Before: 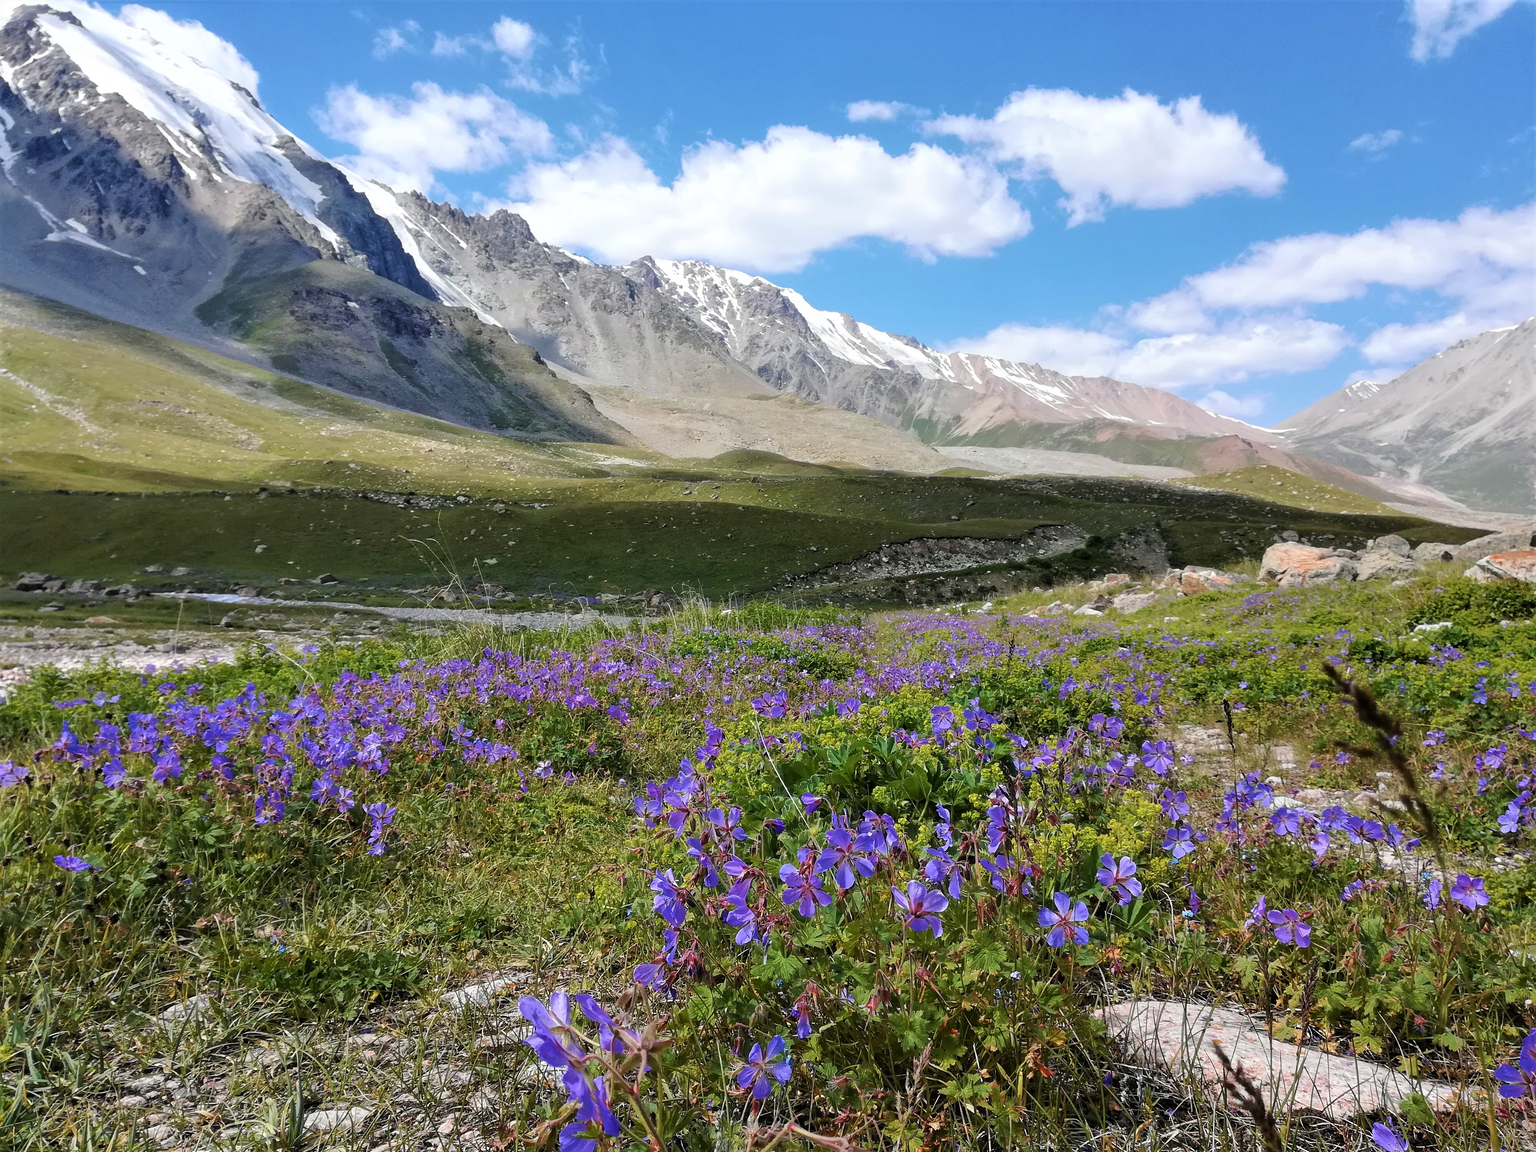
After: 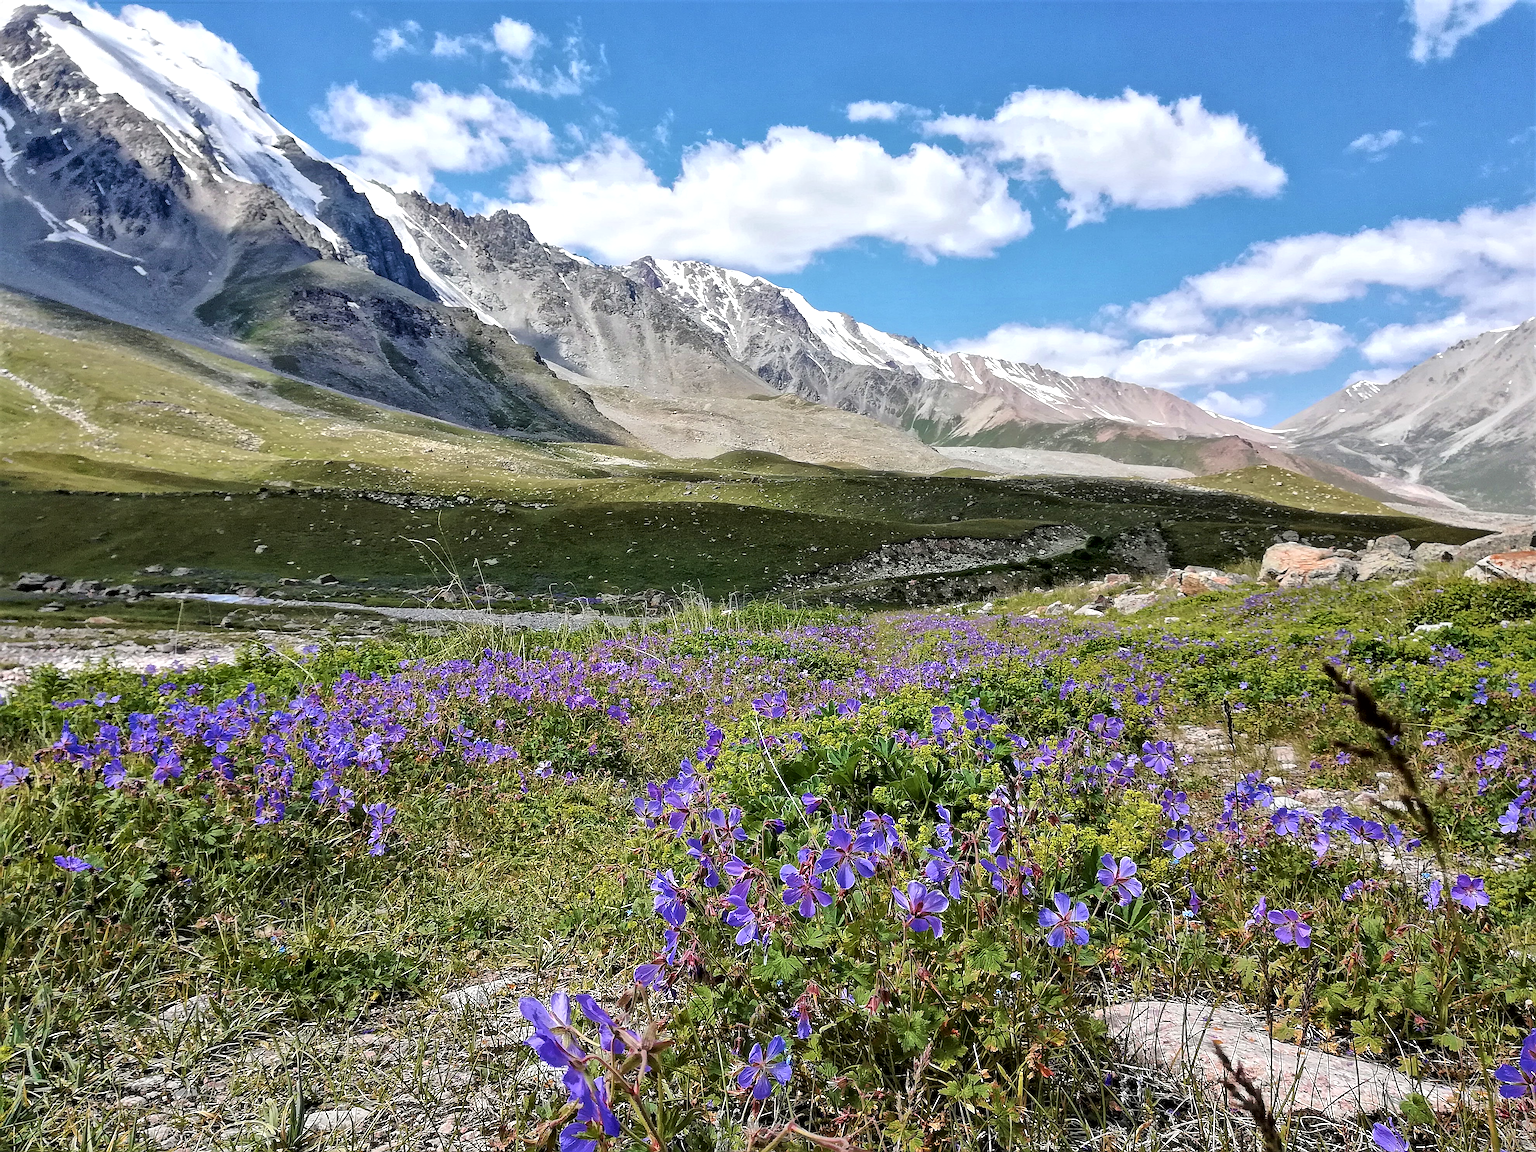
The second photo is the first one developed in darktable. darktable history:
local contrast: mode bilateral grid, contrast 20, coarseness 50, detail 171%, midtone range 0.2
exposure: compensate highlight preservation false
sharpen: radius 1.4, amount 1.25, threshold 0.7
